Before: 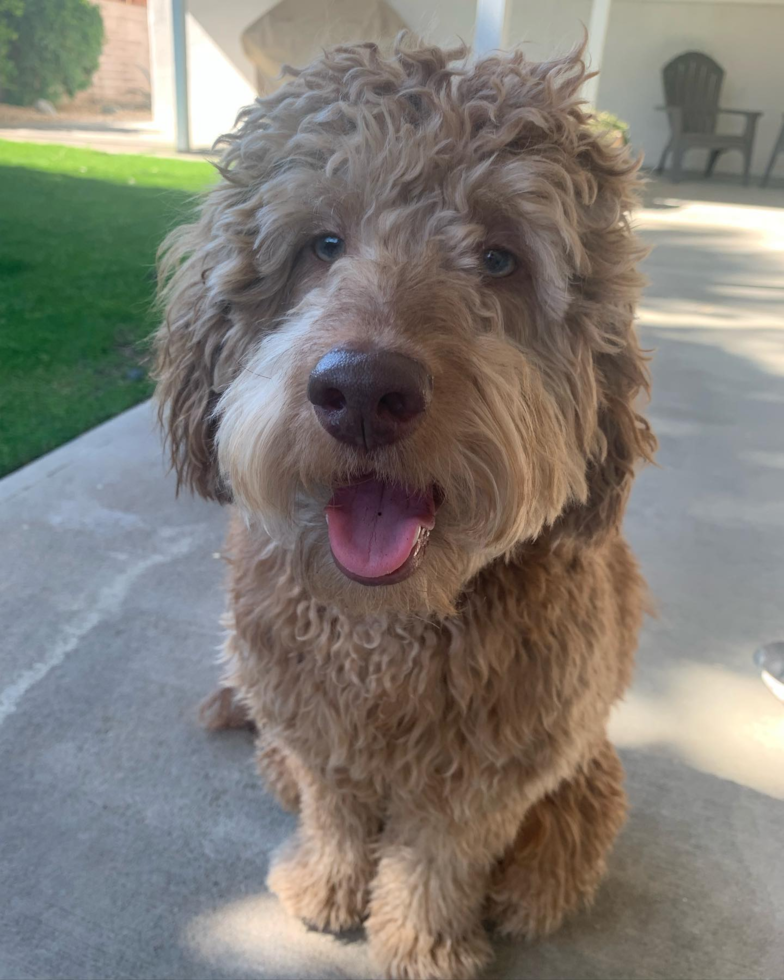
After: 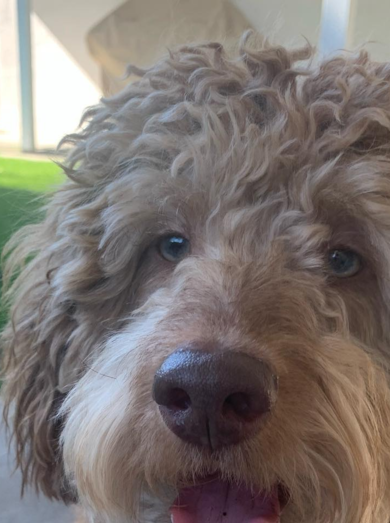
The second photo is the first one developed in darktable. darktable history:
crop: left 19.791%, right 30.399%, bottom 46.603%
